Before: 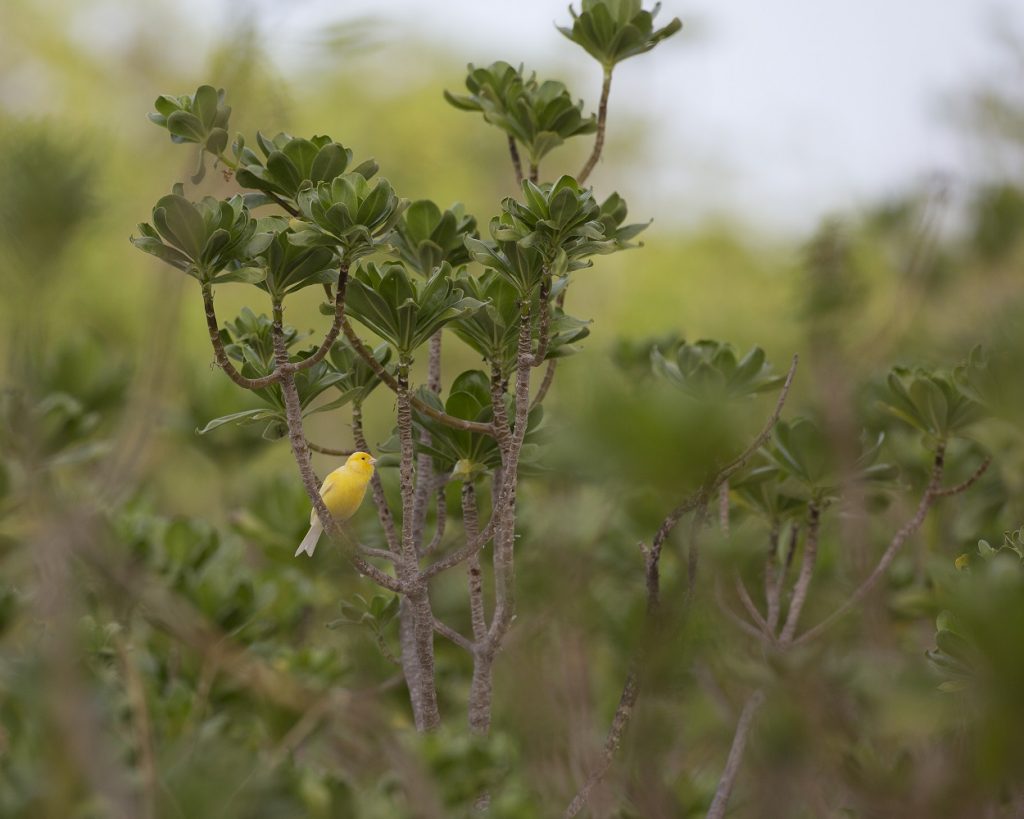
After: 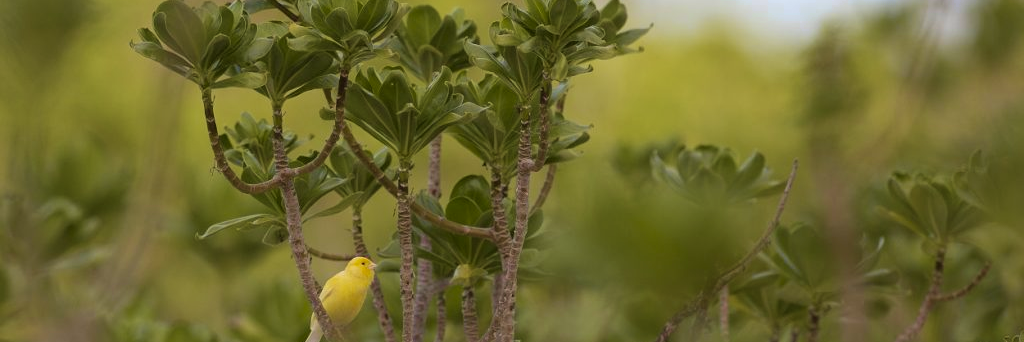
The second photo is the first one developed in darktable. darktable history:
color zones: curves: ch0 [(0.254, 0.492) (0.724, 0.62)]; ch1 [(0.25, 0.528) (0.719, 0.796)]; ch2 [(0, 0.472) (0.25, 0.5) (0.73, 0.184)]
crop and rotate: top 23.84%, bottom 34.294%
velvia: strength 40%
